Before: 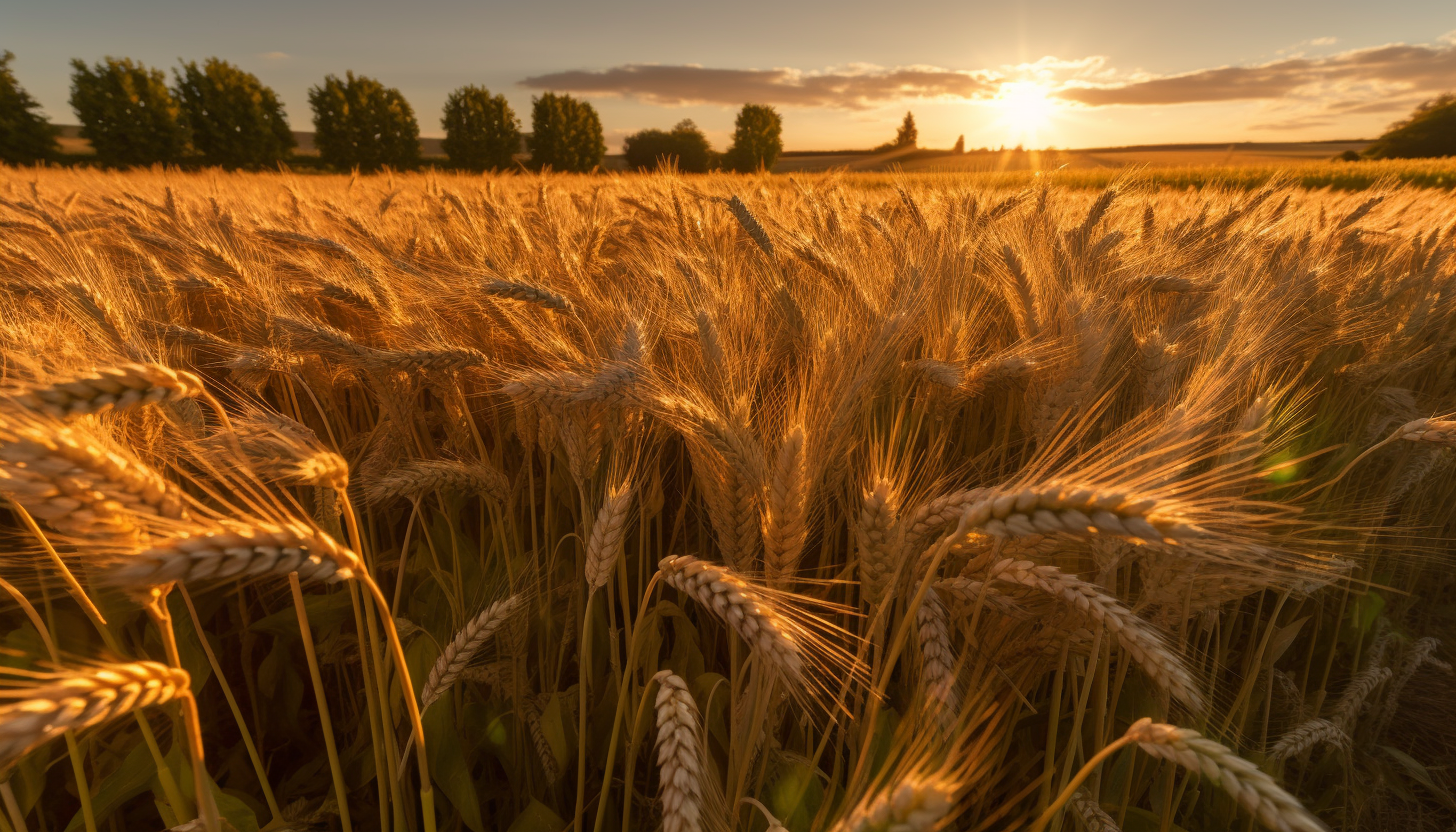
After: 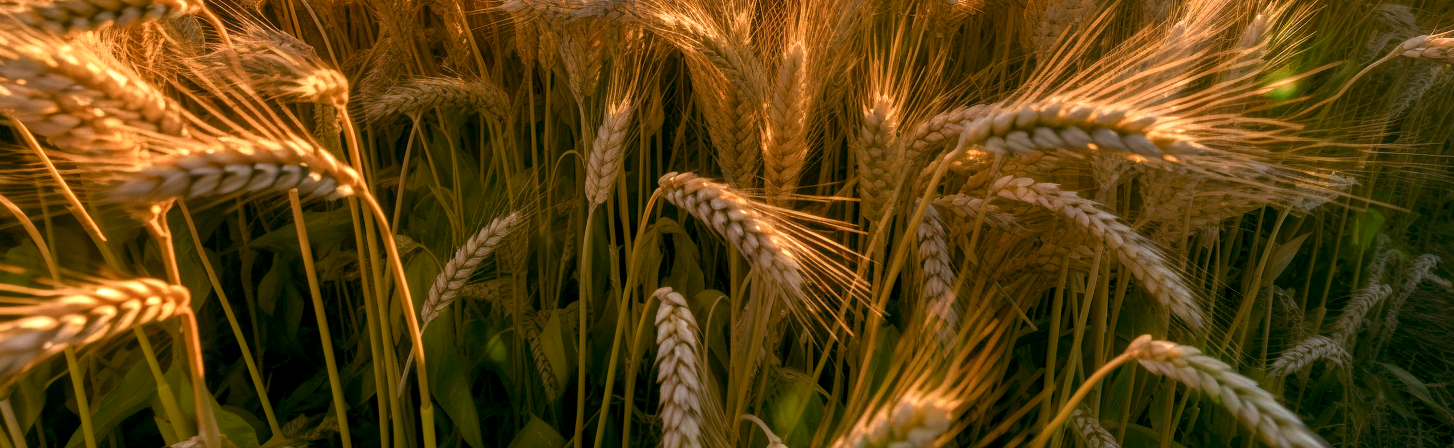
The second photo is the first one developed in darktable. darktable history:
color calibration: illuminant custom, x 0.391, y 0.392, temperature 3868.22 K
local contrast: on, module defaults
color balance rgb: highlights gain › chroma 1.069%, highlights gain › hue 53.8°, global offset › luminance -0.315%, global offset › chroma 0.114%, global offset › hue 166.92°, perceptual saturation grading › global saturation -0.126%, perceptual saturation grading › highlights -19.802%, perceptual saturation grading › shadows 19.22%, perceptual brilliance grading › global brilliance 9.38%, perceptual brilliance grading › shadows 14.964%, global vibrance 20%
crop and rotate: top 46.15%, right 0.099%
